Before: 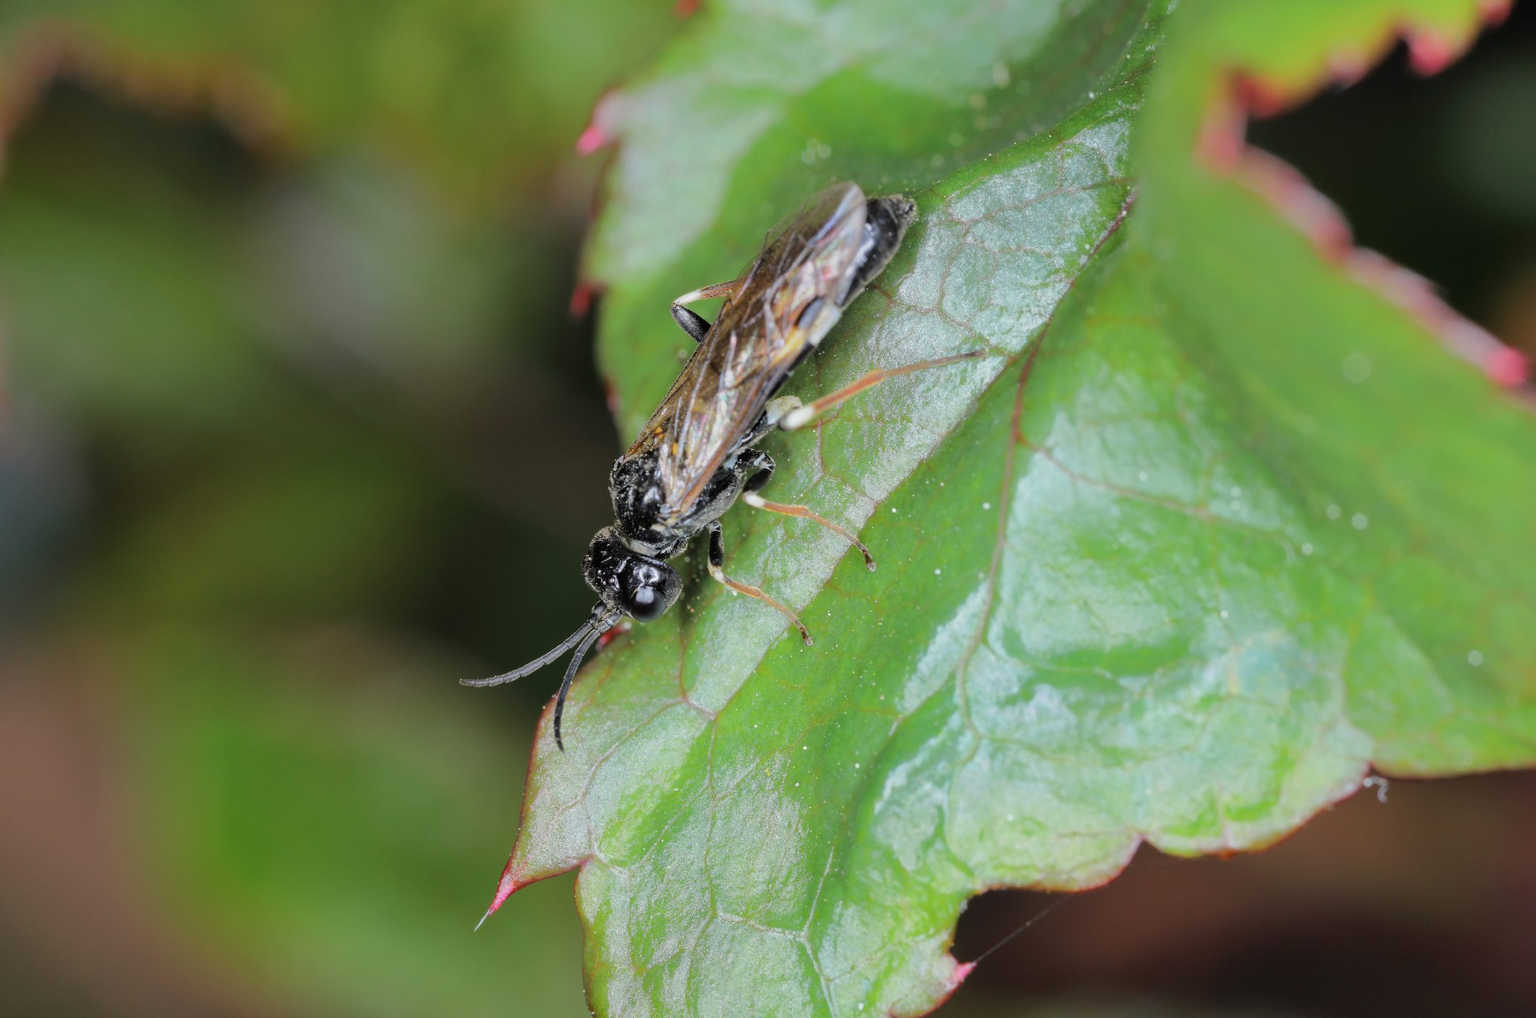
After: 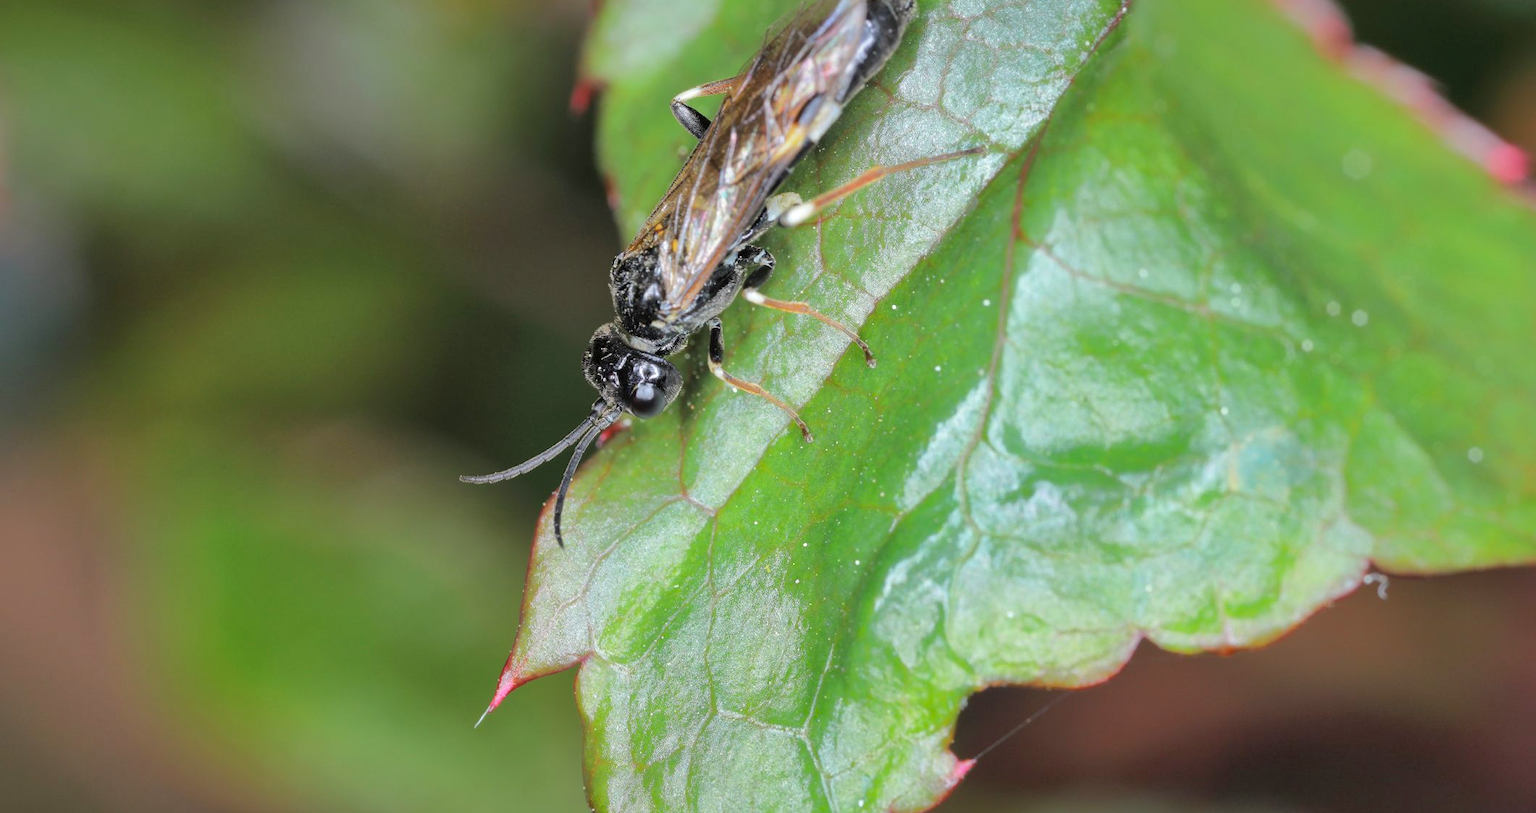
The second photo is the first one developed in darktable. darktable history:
crop and rotate: top 19.998%
shadows and highlights: on, module defaults
exposure: exposure 0.375 EV, compensate highlight preservation false
